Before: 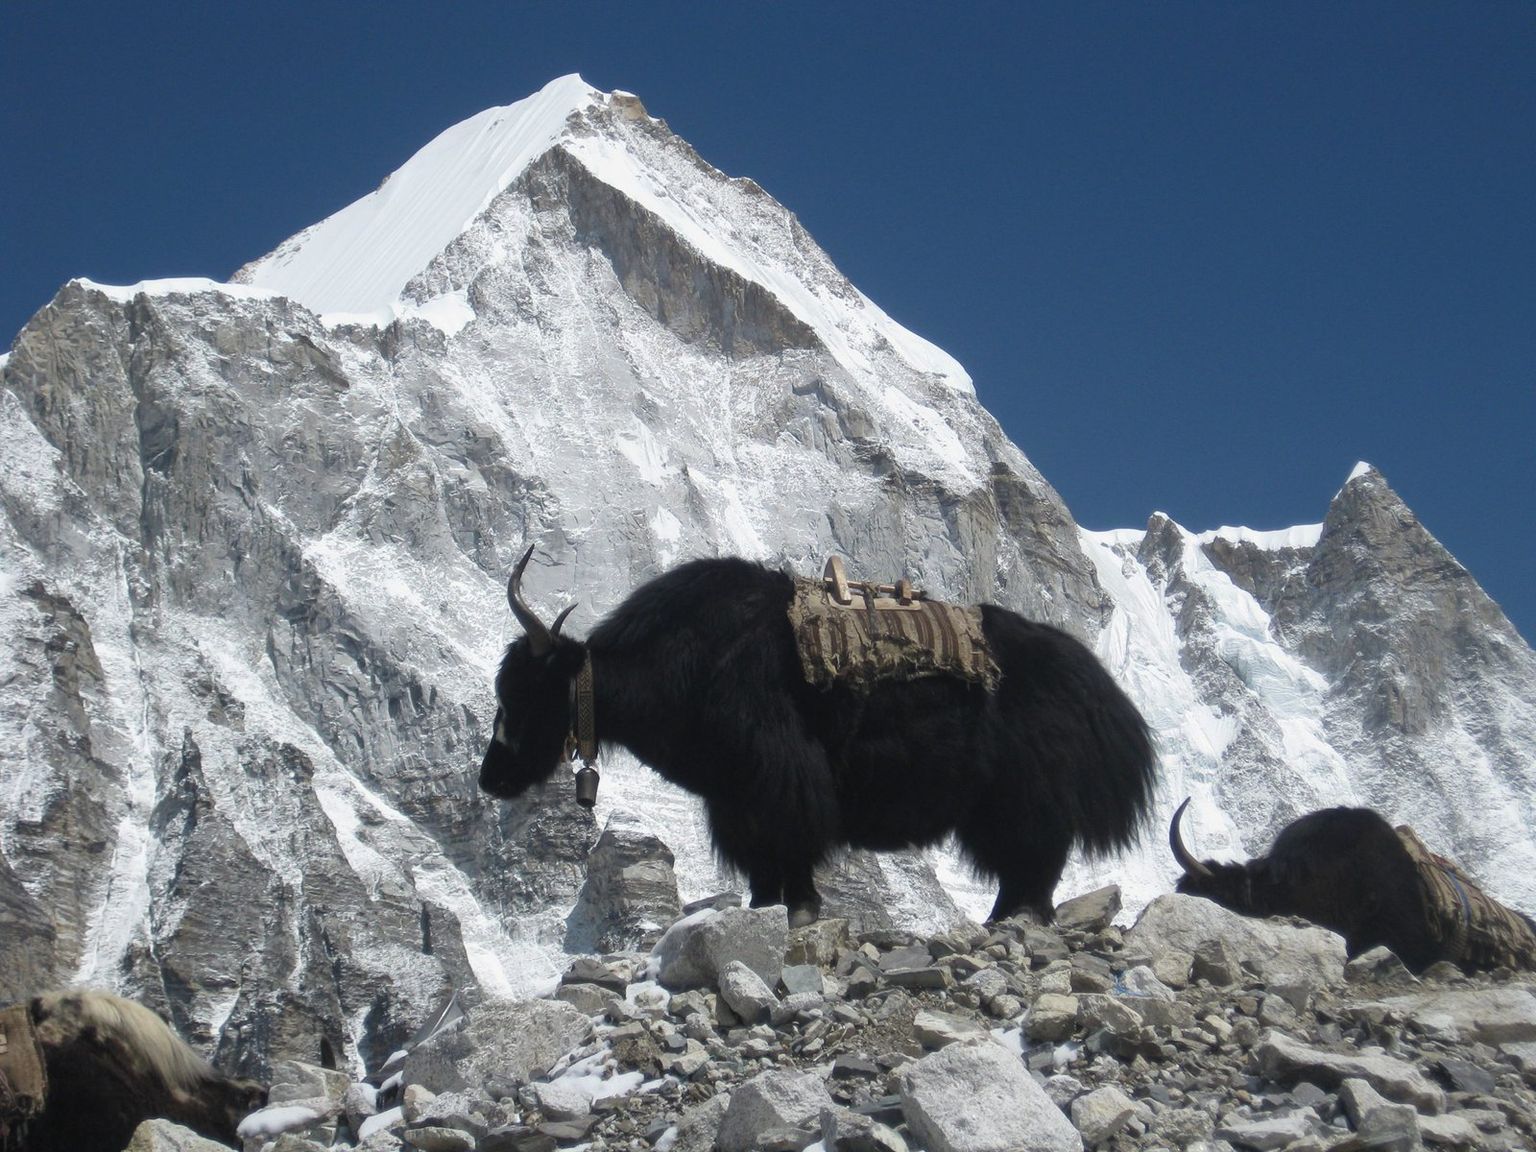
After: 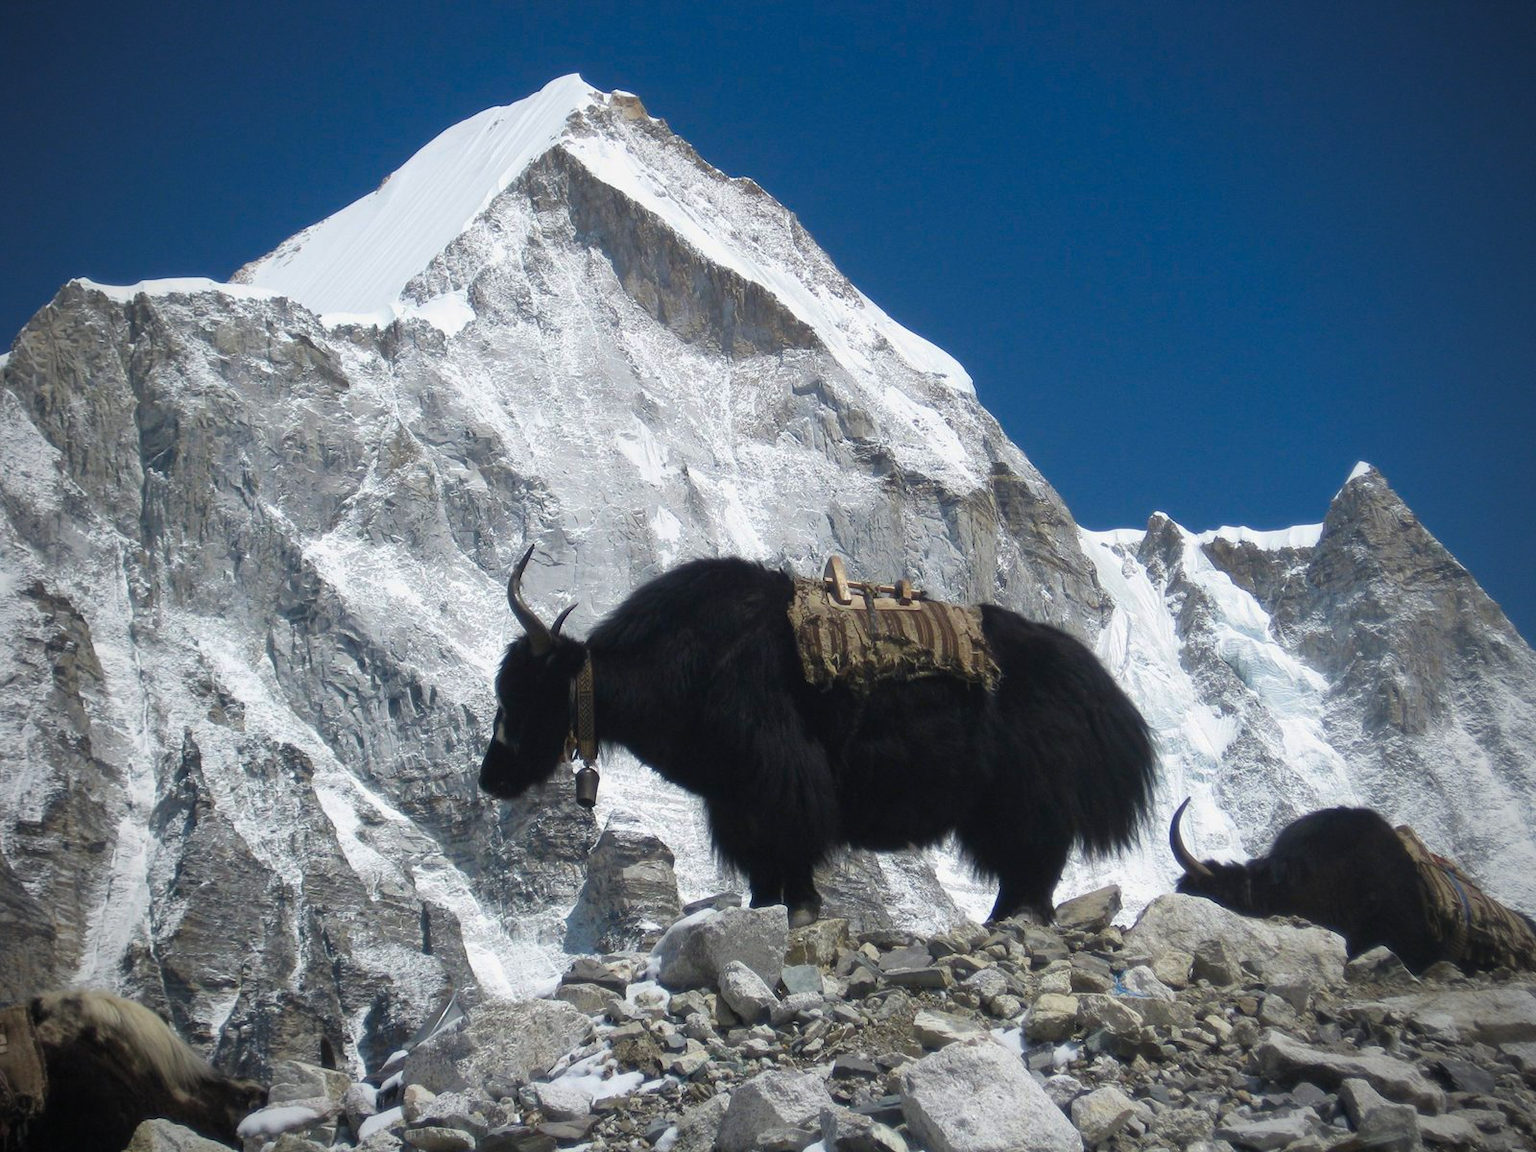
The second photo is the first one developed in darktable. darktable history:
vignetting: fall-off start 73.59%, brightness -0.58, saturation -0.254
contrast brightness saturation: brightness -0.016, saturation 0.34
